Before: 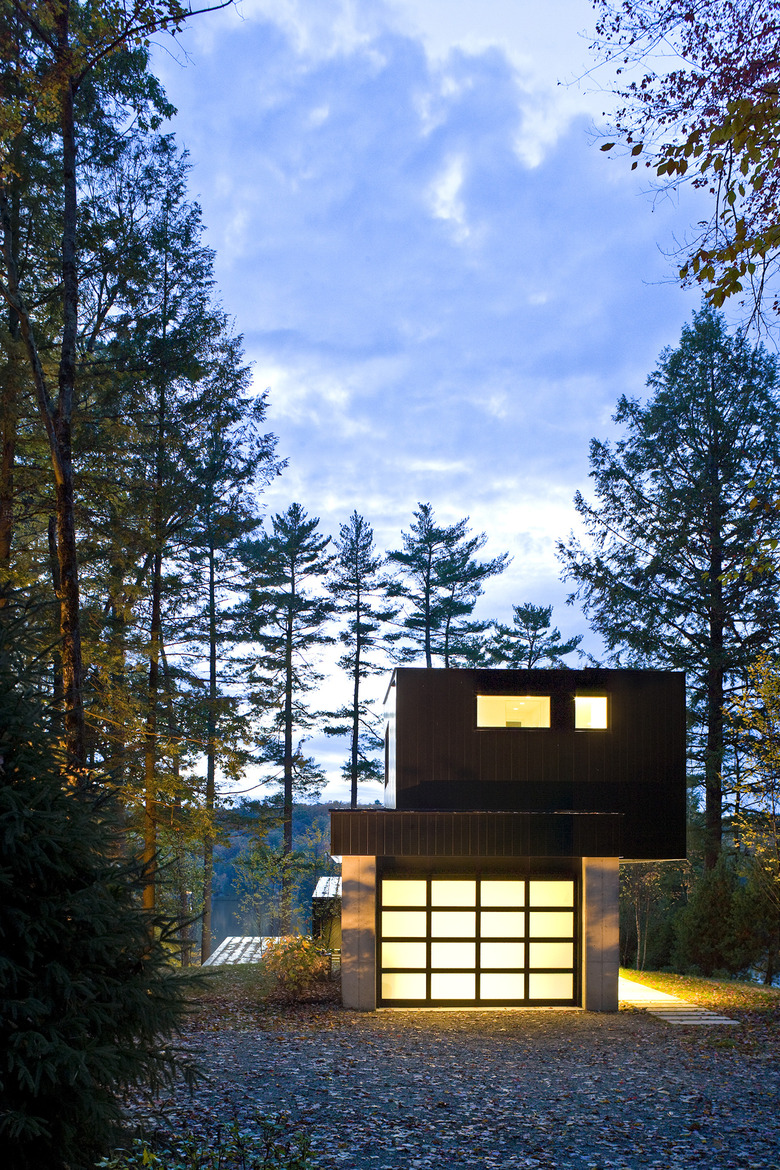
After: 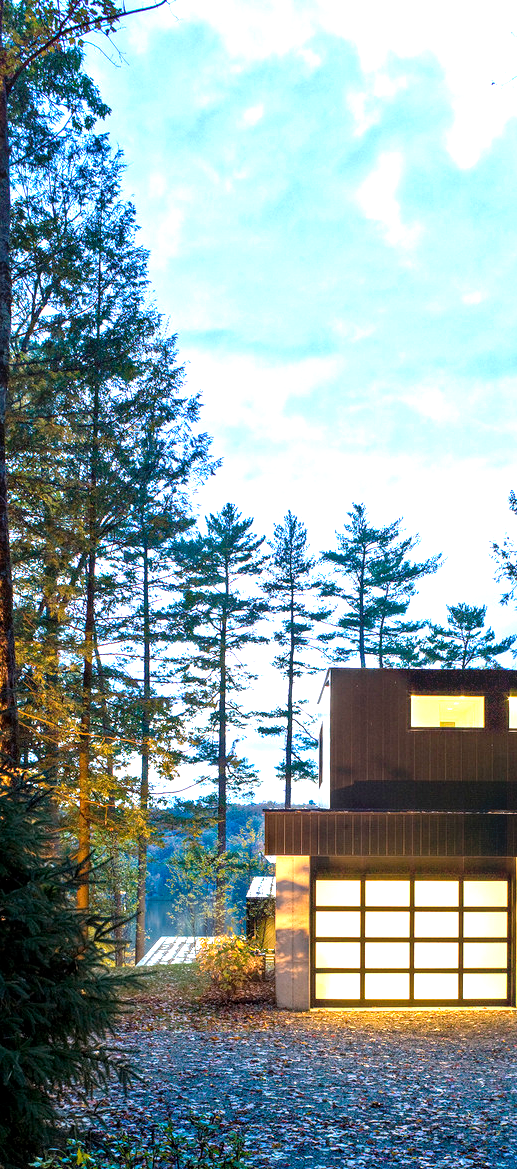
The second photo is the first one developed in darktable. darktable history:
local contrast: on, module defaults
exposure: exposure 1.143 EV, compensate highlight preservation false
crop and rotate: left 8.583%, right 25.03%
